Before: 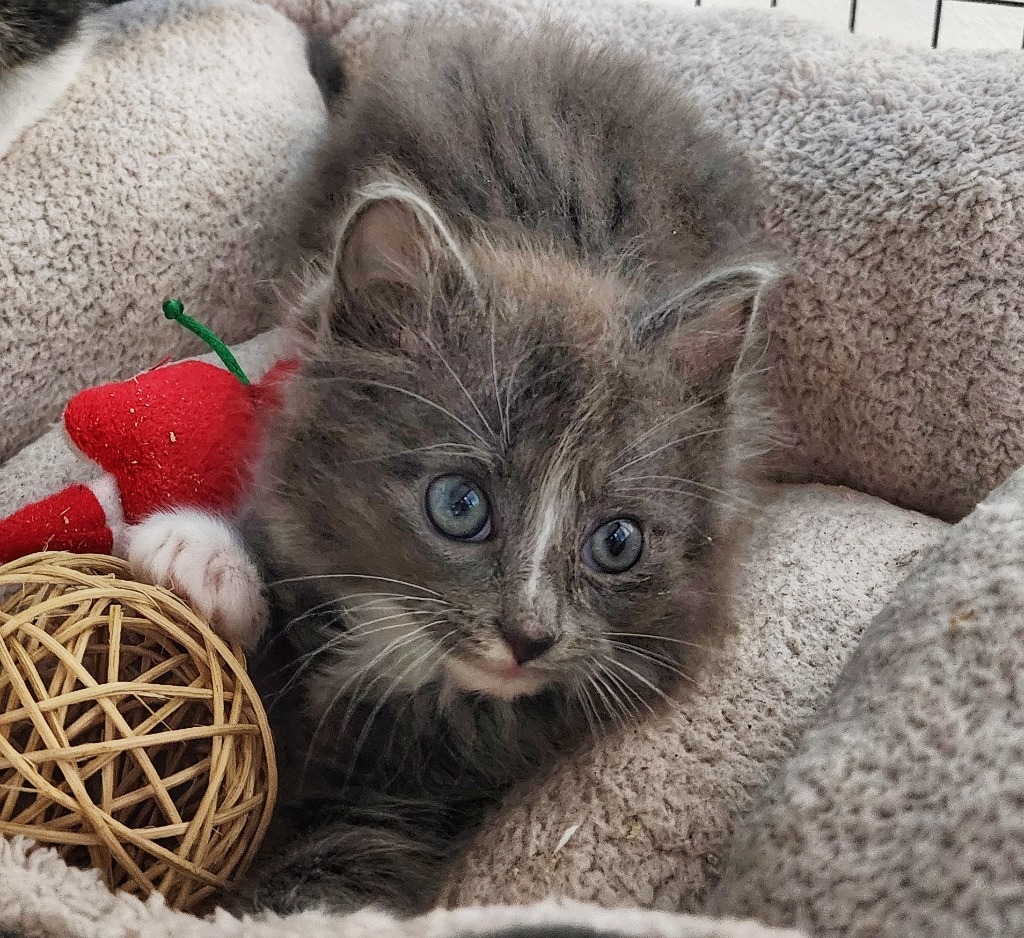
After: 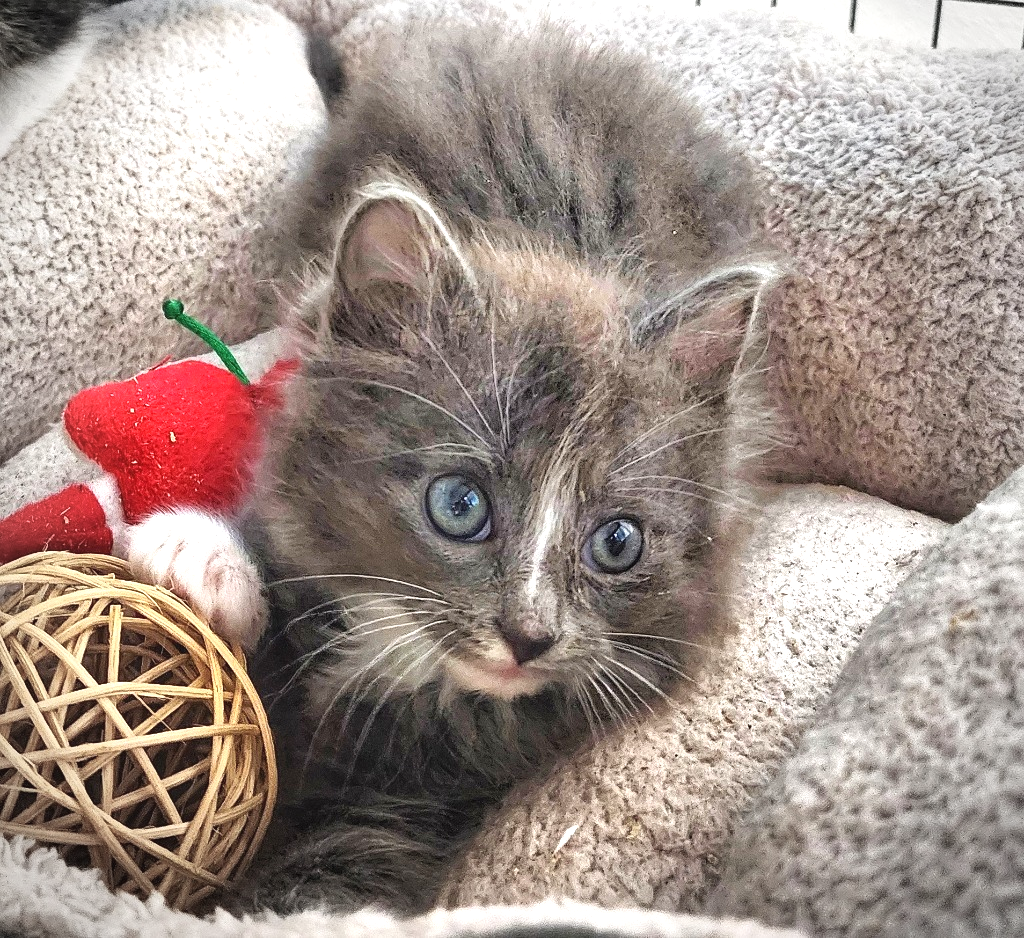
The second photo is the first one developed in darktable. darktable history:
exposure: black level correction -0.002, exposure 1.11 EV, compensate highlight preservation false
vignetting: fall-off start 71.85%
